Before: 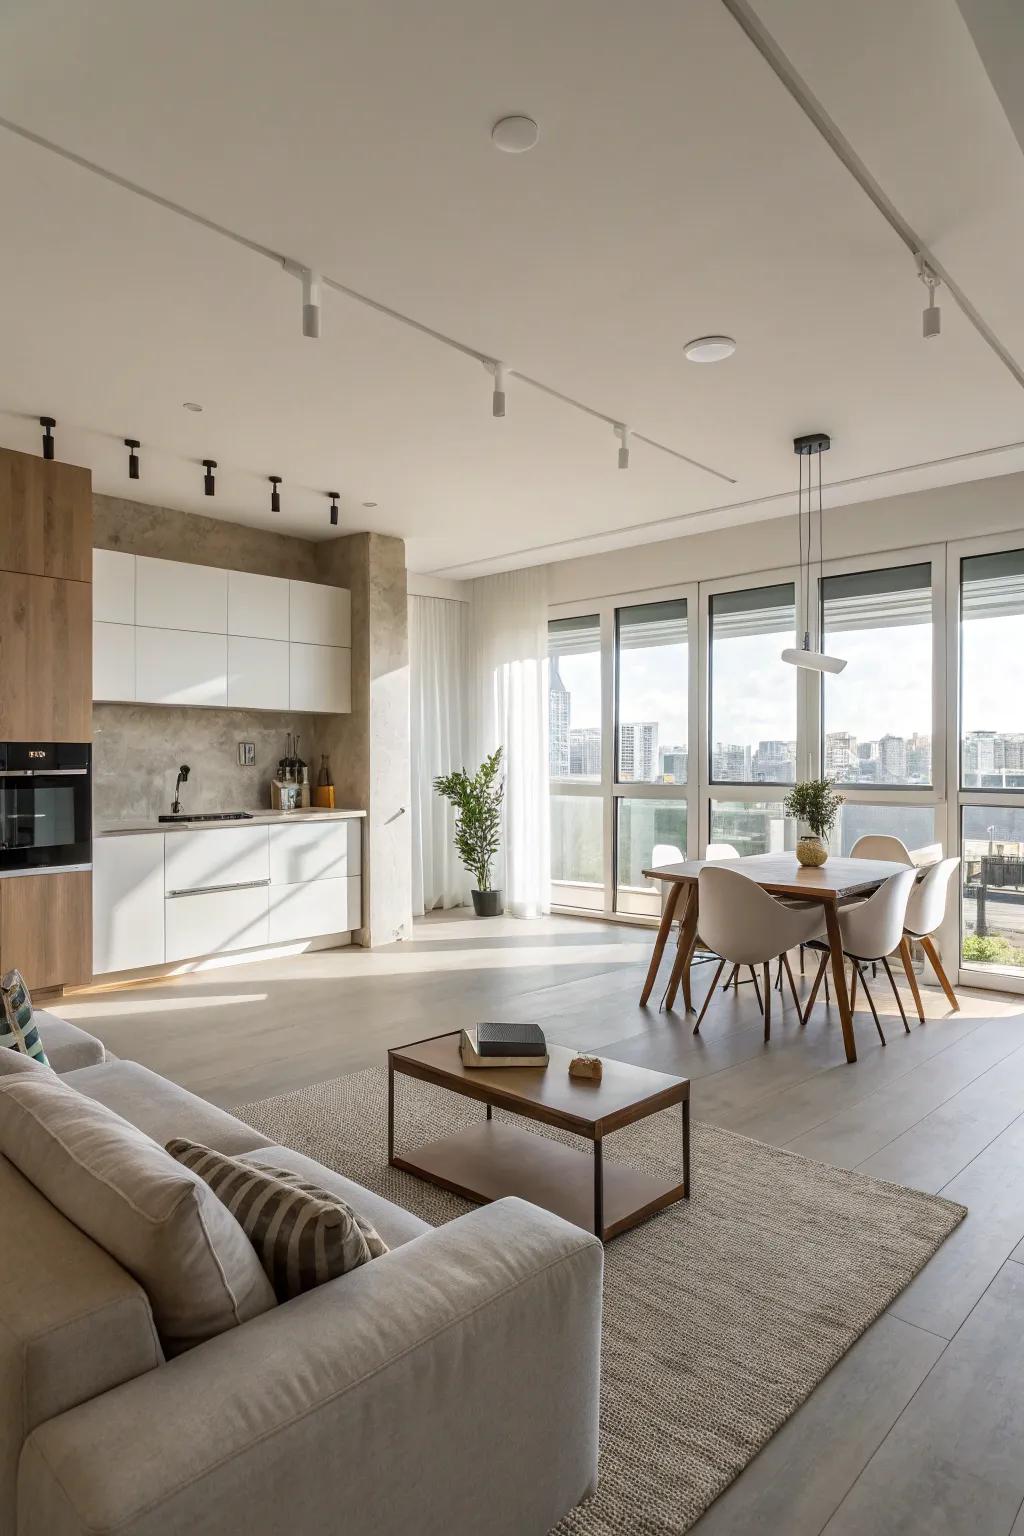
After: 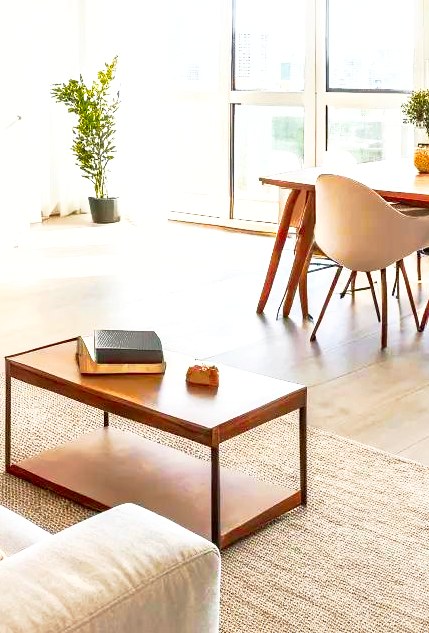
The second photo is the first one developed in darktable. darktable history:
contrast brightness saturation: contrast 0.172, saturation 0.3
crop: left 37.459%, top 45.117%, right 20.577%, bottom 13.638%
exposure: black level correction 0, exposure 1.107 EV, compensate highlight preservation false
shadows and highlights: on, module defaults
color zones: curves: ch1 [(0.239, 0.552) (0.75, 0.5)]; ch2 [(0.25, 0.462) (0.749, 0.457)]
base curve: curves: ch0 [(0, 0) (0.005, 0.002) (0.193, 0.295) (0.399, 0.664) (0.75, 0.928) (1, 1)], preserve colors none
